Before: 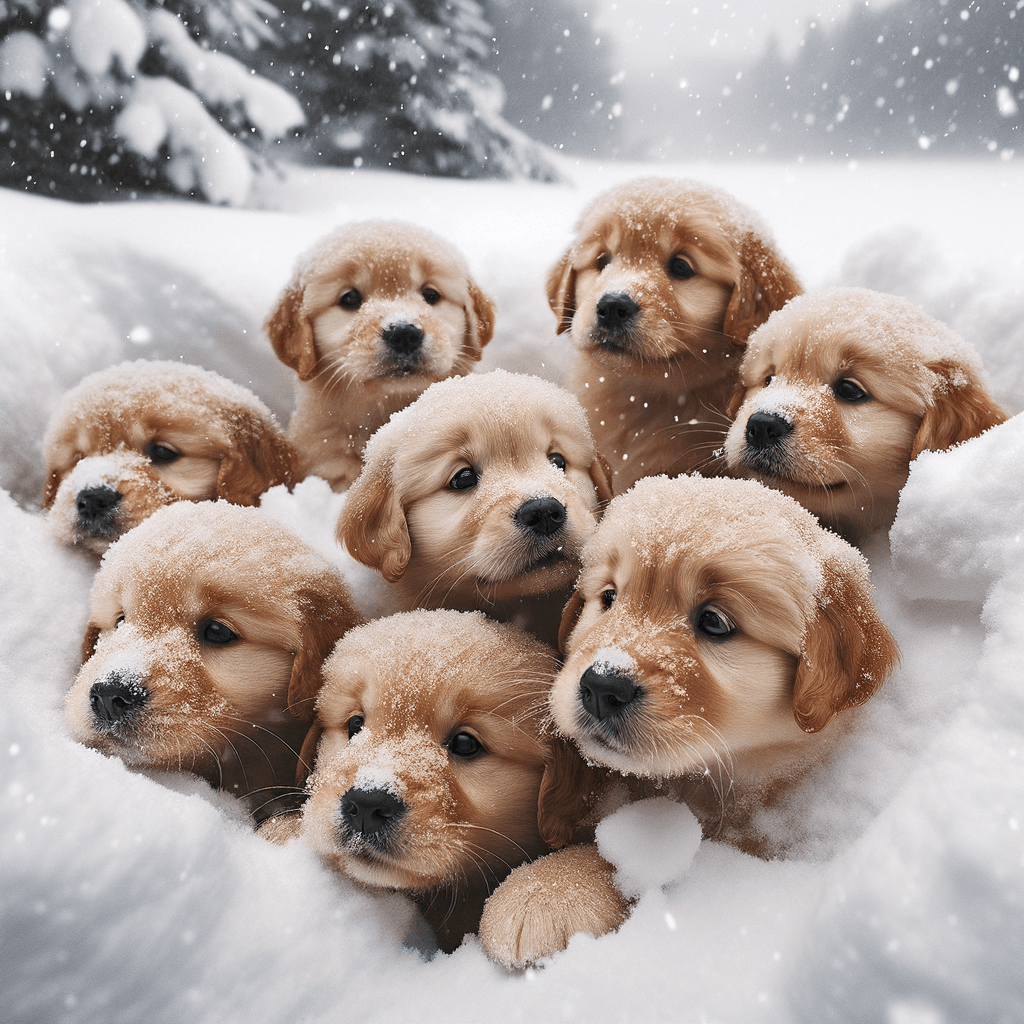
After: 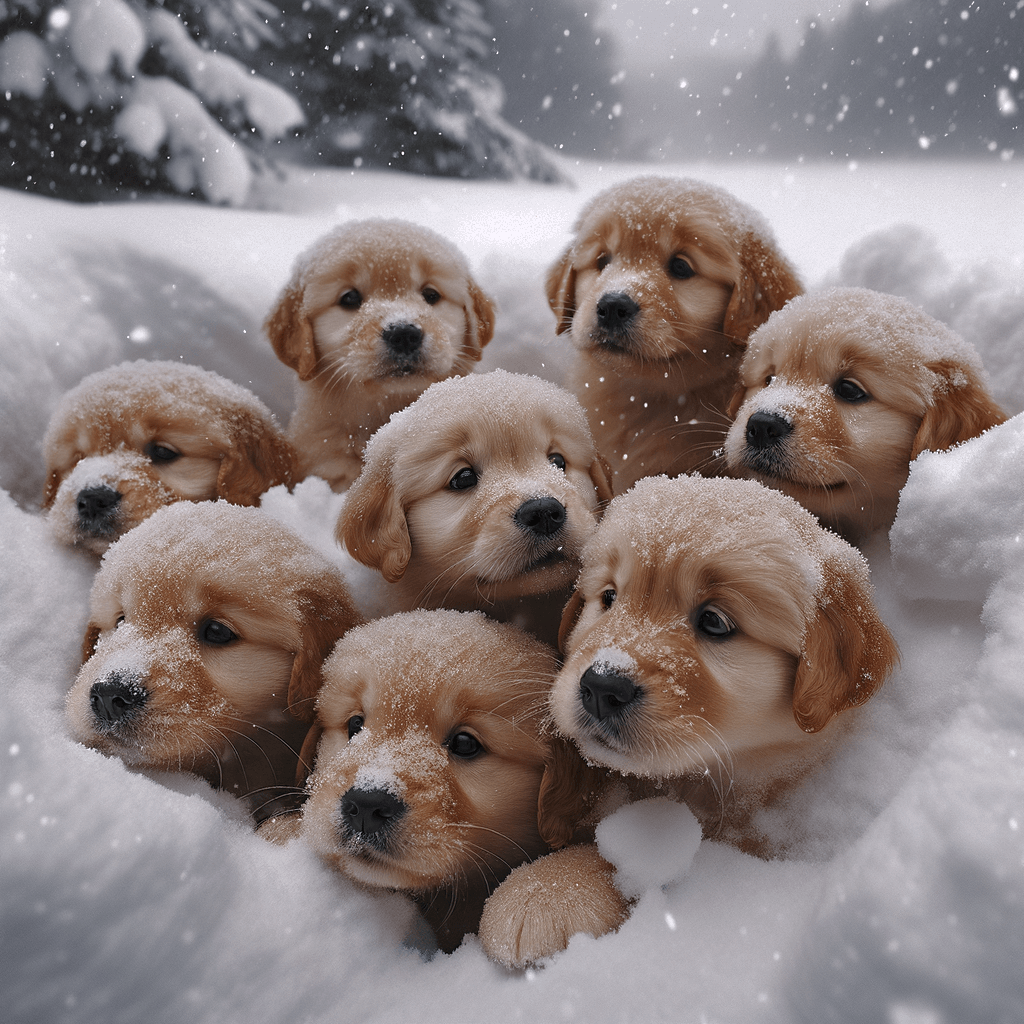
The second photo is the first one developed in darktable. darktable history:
tone equalizer: on, module defaults
white balance: red 1.009, blue 1.027
base curve: curves: ch0 [(0, 0) (0.841, 0.609) (1, 1)]
